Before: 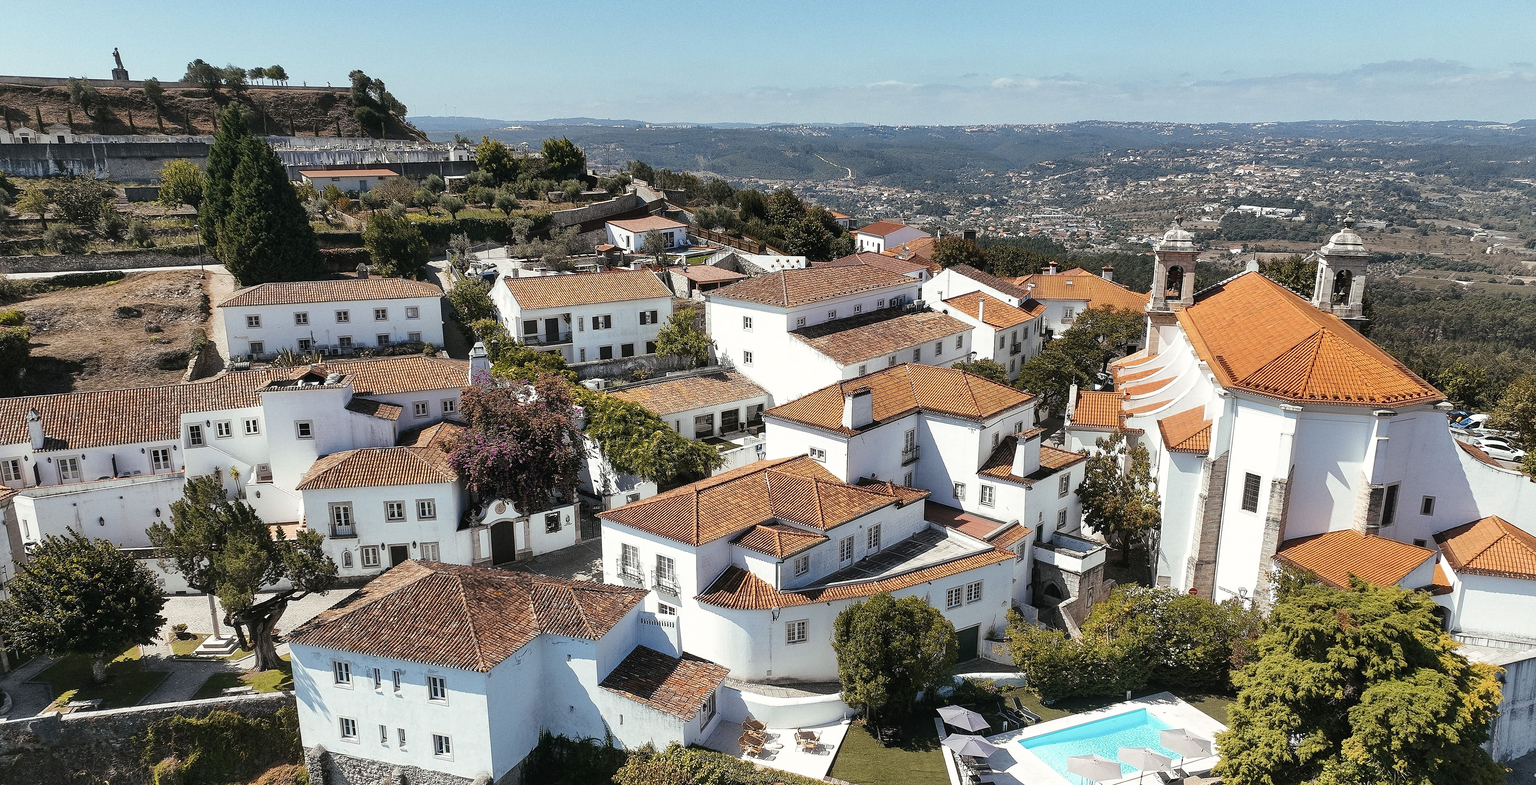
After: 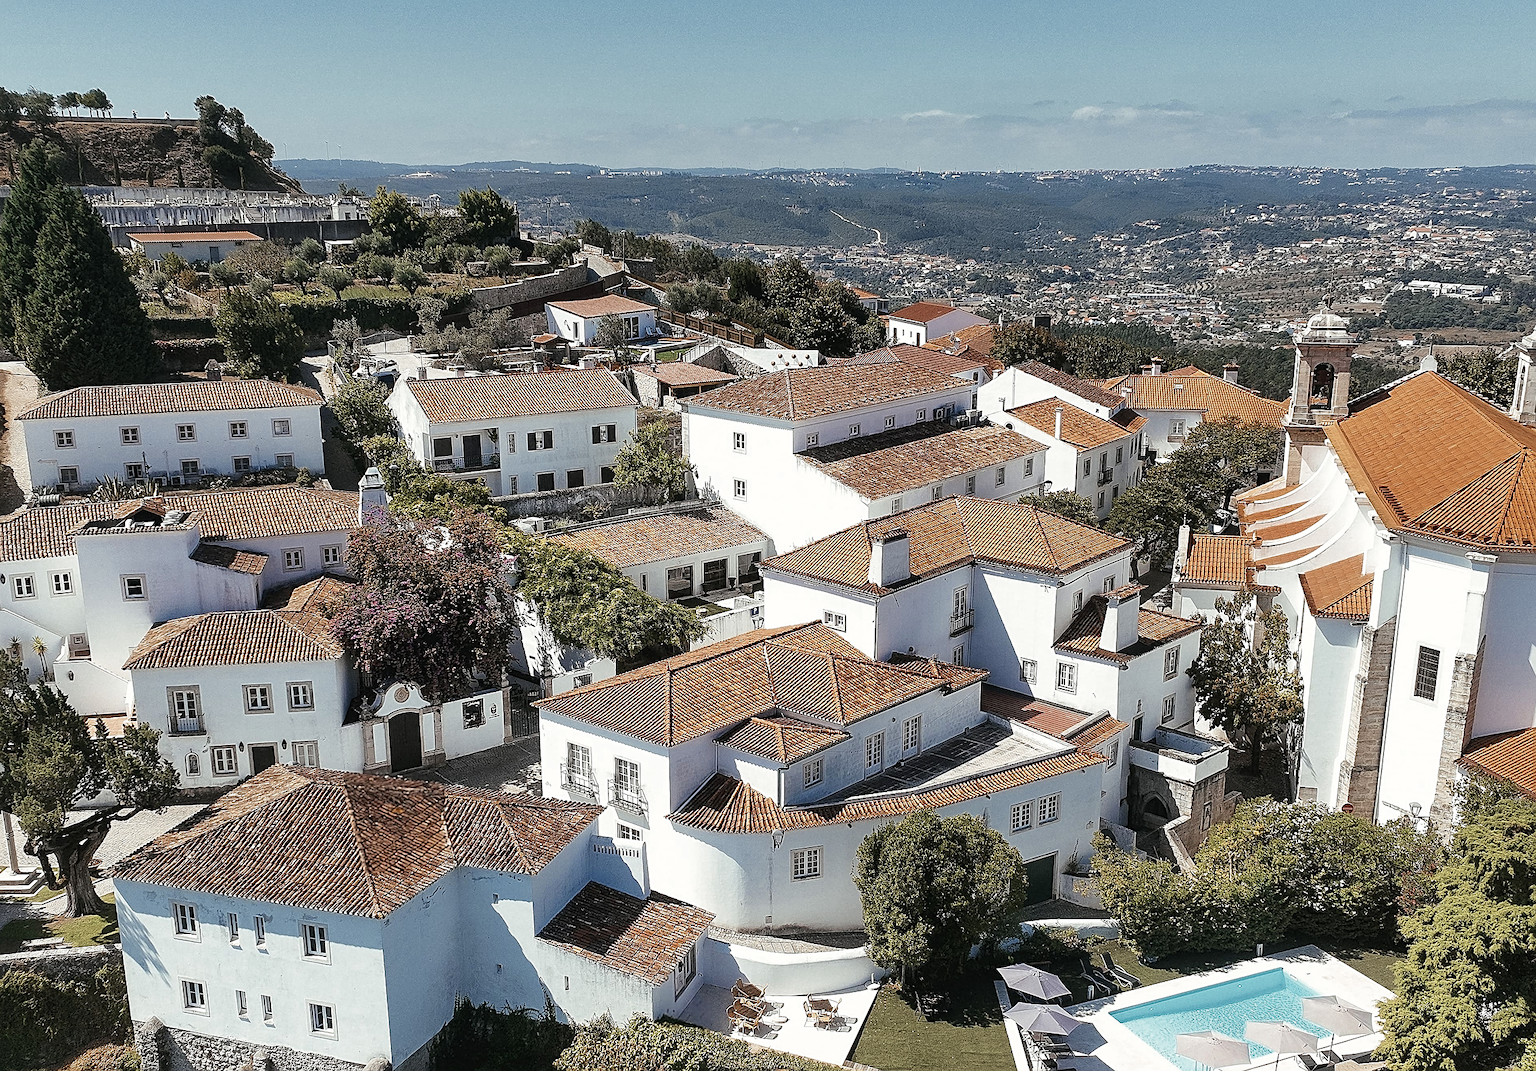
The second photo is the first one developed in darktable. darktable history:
velvia: on, module defaults
crop: left 13.443%, right 13.31%
color zones: curves: ch0 [(0, 0.5) (0.125, 0.4) (0.25, 0.5) (0.375, 0.4) (0.5, 0.4) (0.625, 0.35) (0.75, 0.35) (0.875, 0.5)]; ch1 [(0, 0.35) (0.125, 0.45) (0.25, 0.35) (0.375, 0.35) (0.5, 0.35) (0.625, 0.35) (0.75, 0.45) (0.875, 0.35)]; ch2 [(0, 0.6) (0.125, 0.5) (0.25, 0.5) (0.375, 0.6) (0.5, 0.6) (0.625, 0.5) (0.75, 0.5) (0.875, 0.5)]
sharpen: on, module defaults
